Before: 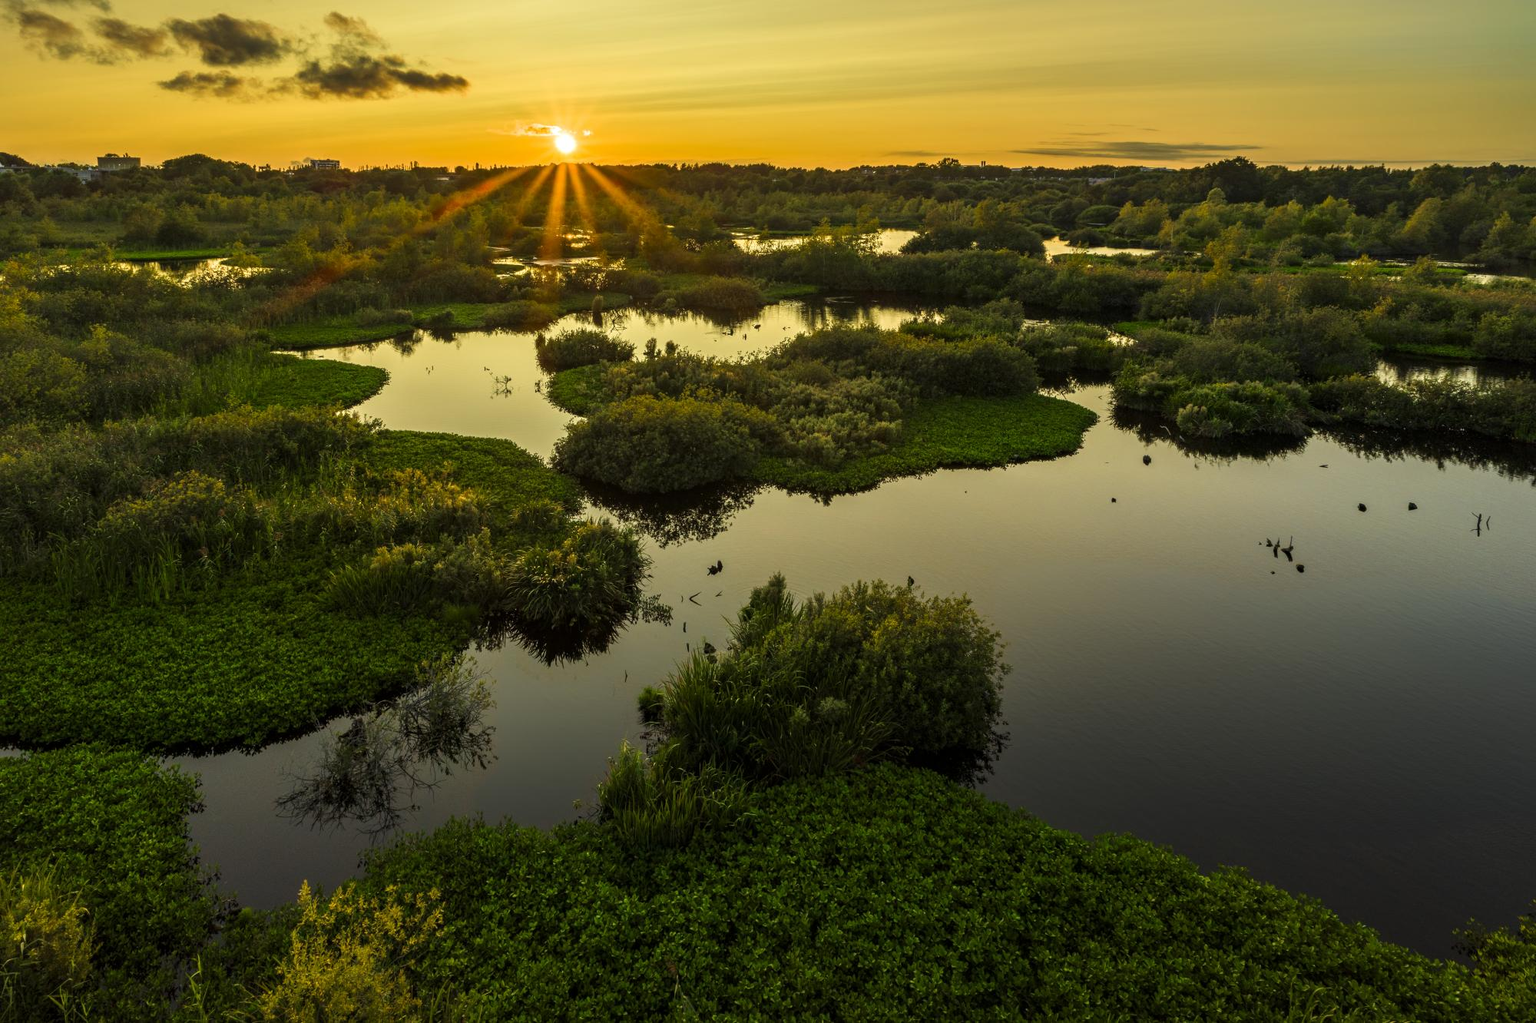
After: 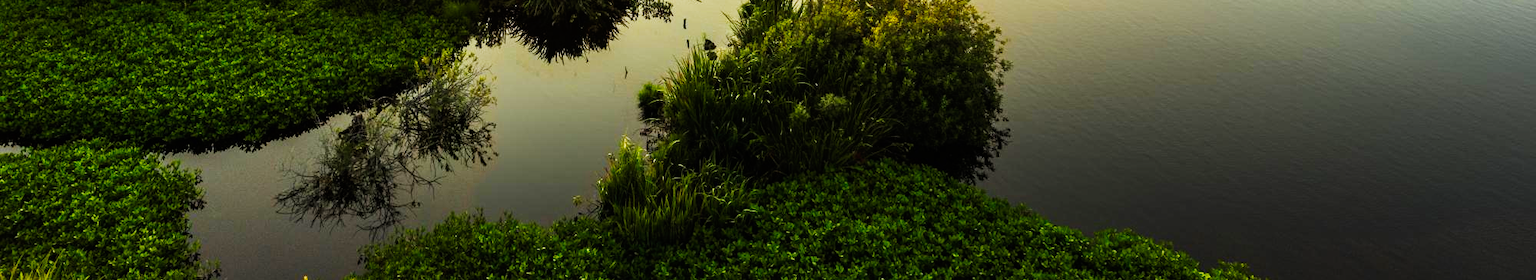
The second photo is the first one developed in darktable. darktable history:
crop and rotate: top 59.044%, bottom 13.528%
base curve: curves: ch0 [(0, 0) (0.007, 0.004) (0.027, 0.03) (0.046, 0.07) (0.207, 0.54) (0.442, 0.872) (0.673, 0.972) (1, 1)], preserve colors none
